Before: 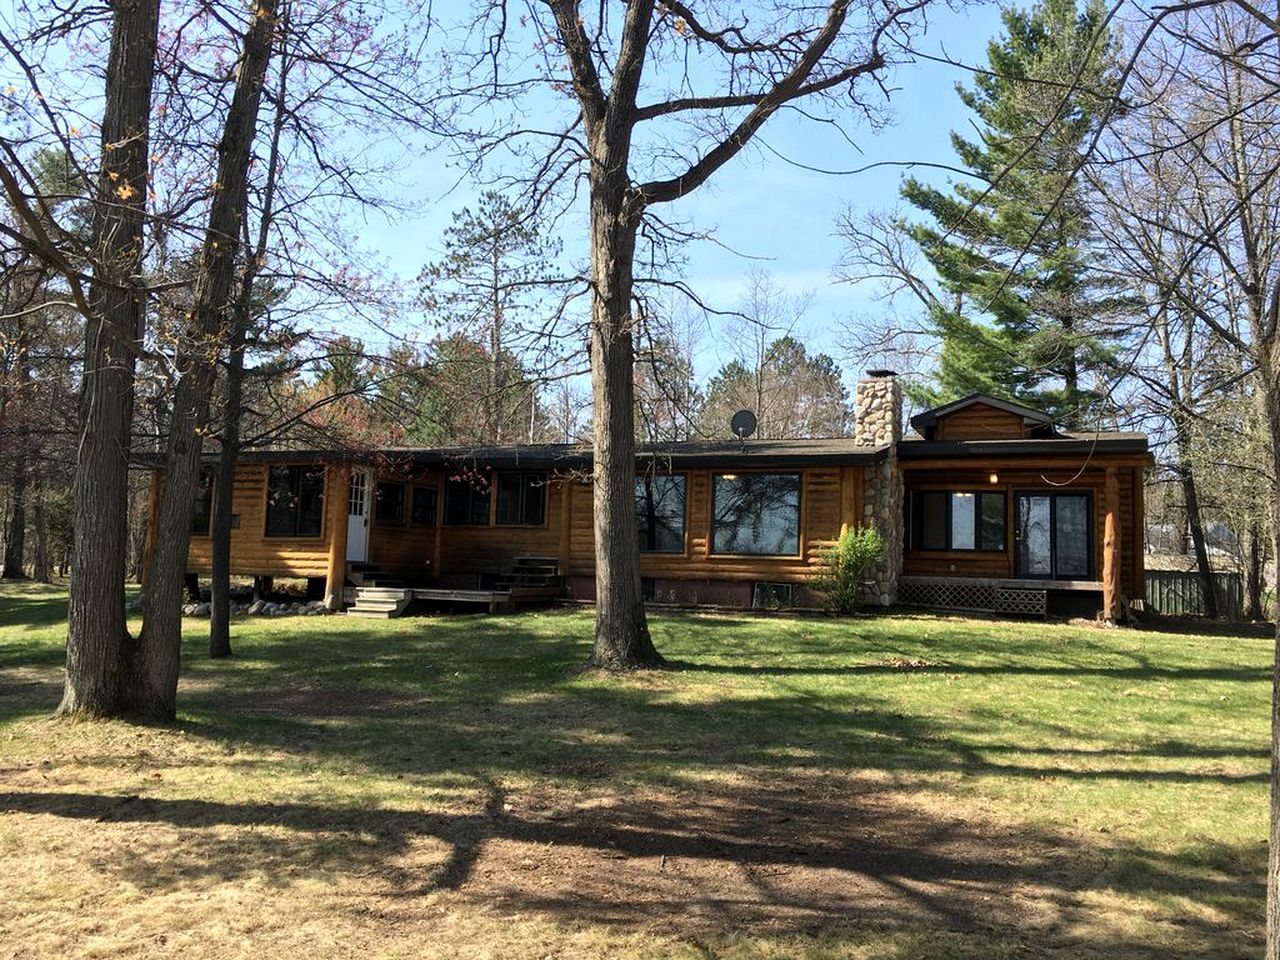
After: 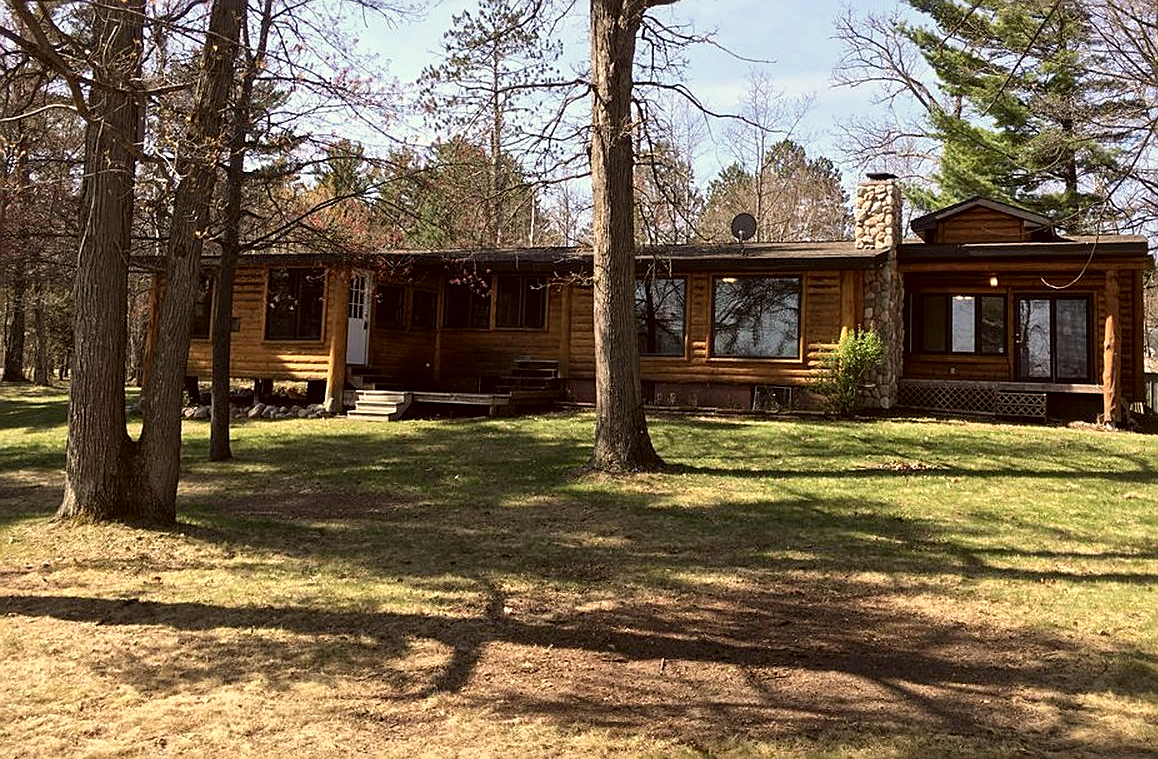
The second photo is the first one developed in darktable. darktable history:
sharpen: on, module defaults
color correction: highlights a* 6.29, highlights b* 7.91, shadows a* 6.22, shadows b* 7.04, saturation 0.933
color zones: mix 27.5%
crop: top 20.55%, right 9.467%, bottom 0.286%
